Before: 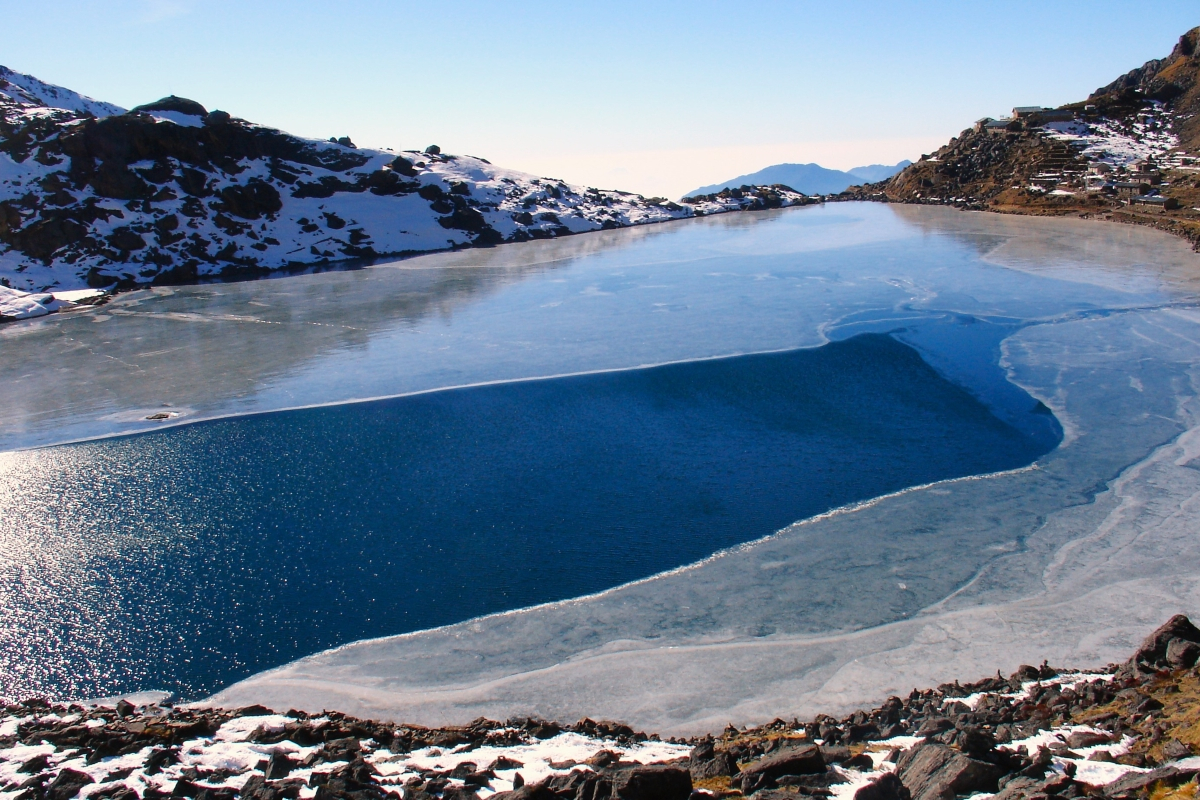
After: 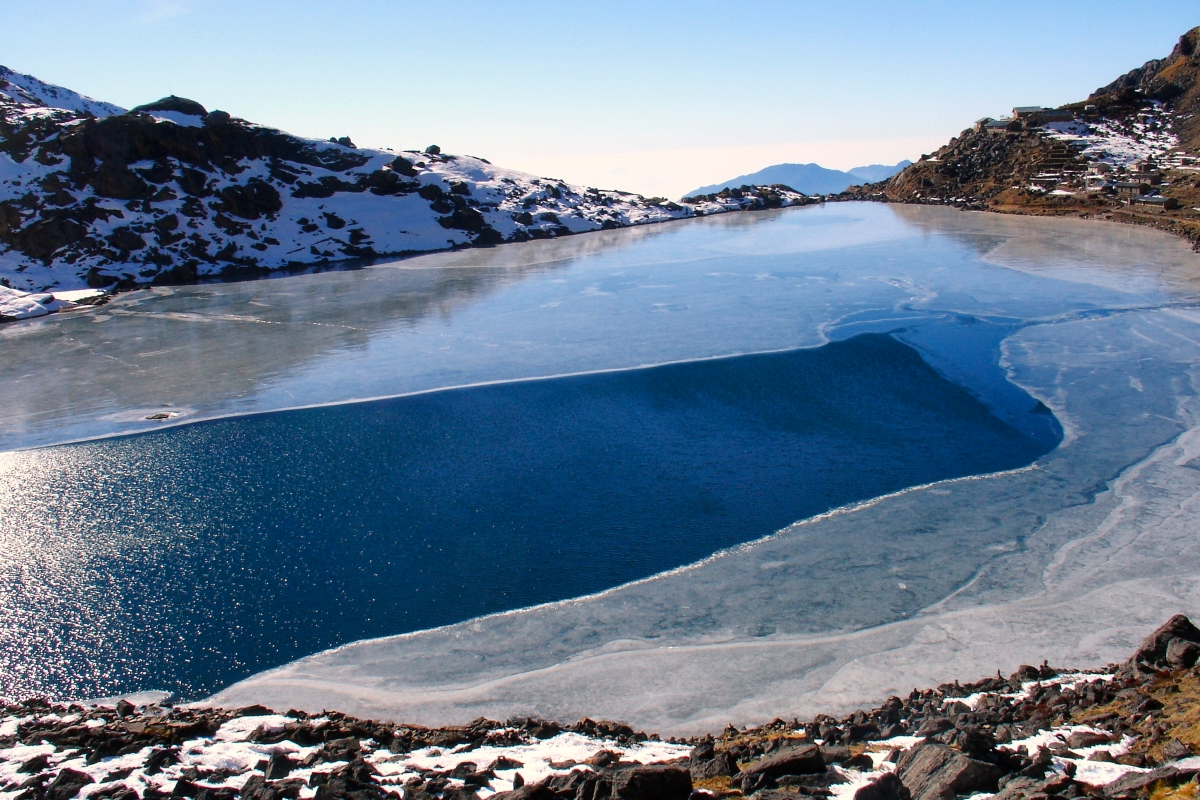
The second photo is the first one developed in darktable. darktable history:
local contrast: highlights 100%, shadows 102%, detail 119%, midtone range 0.2
